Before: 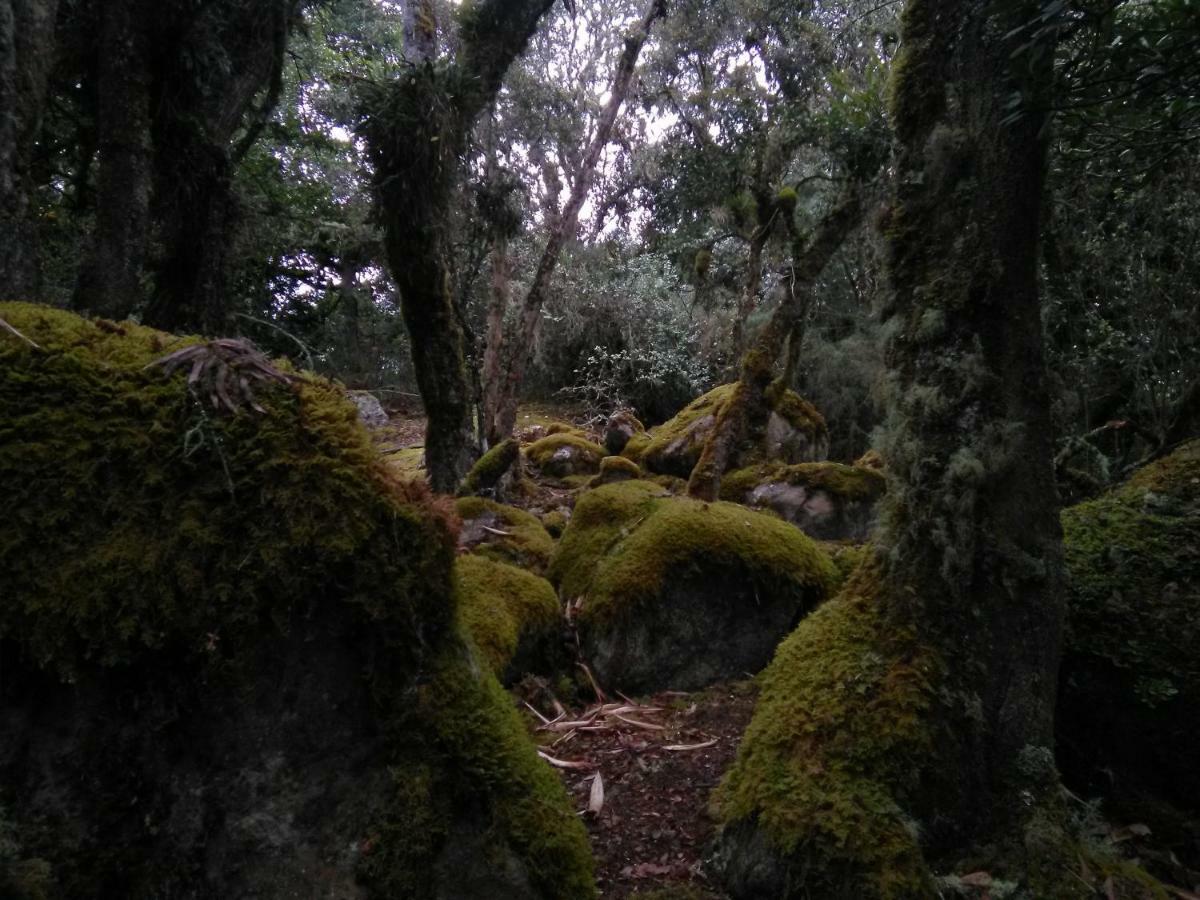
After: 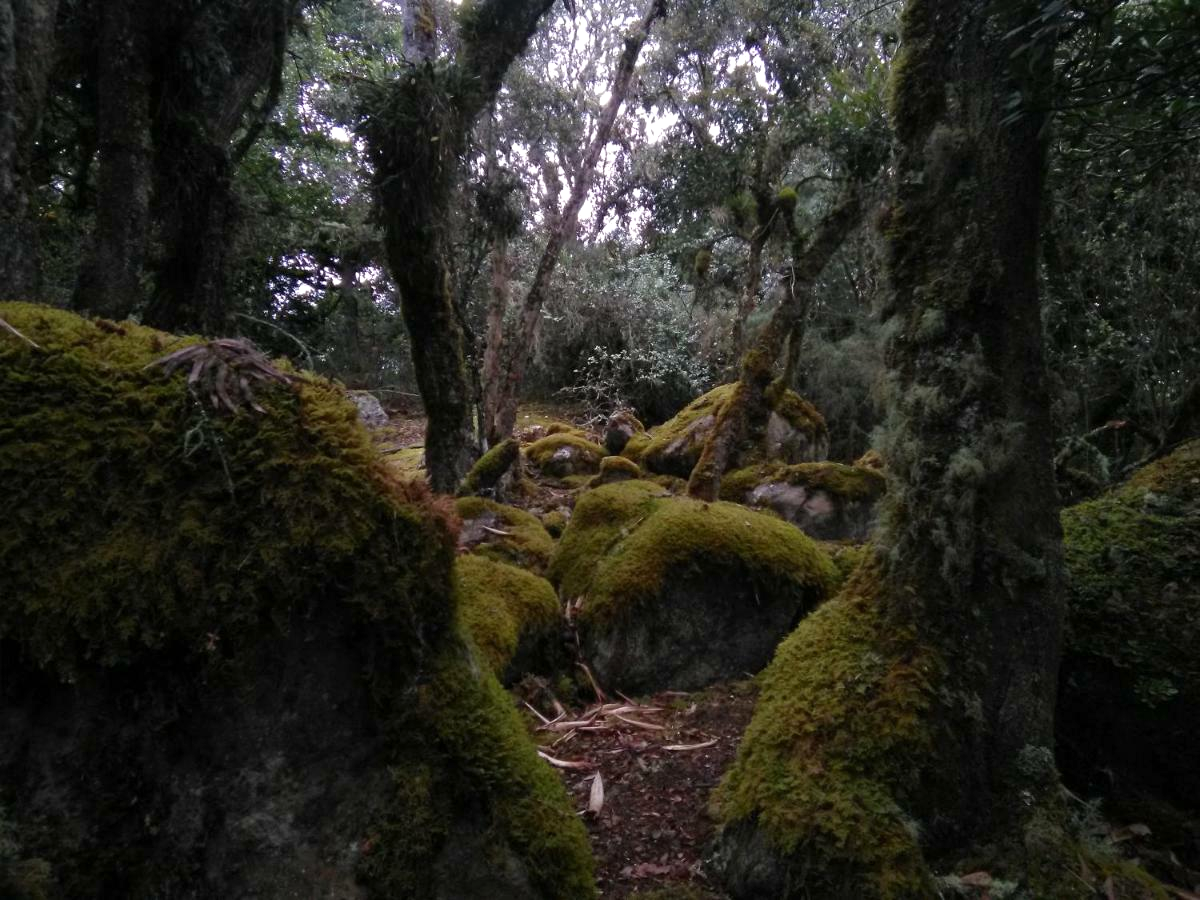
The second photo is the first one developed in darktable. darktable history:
exposure: exposure 0.256 EV, compensate highlight preservation false
